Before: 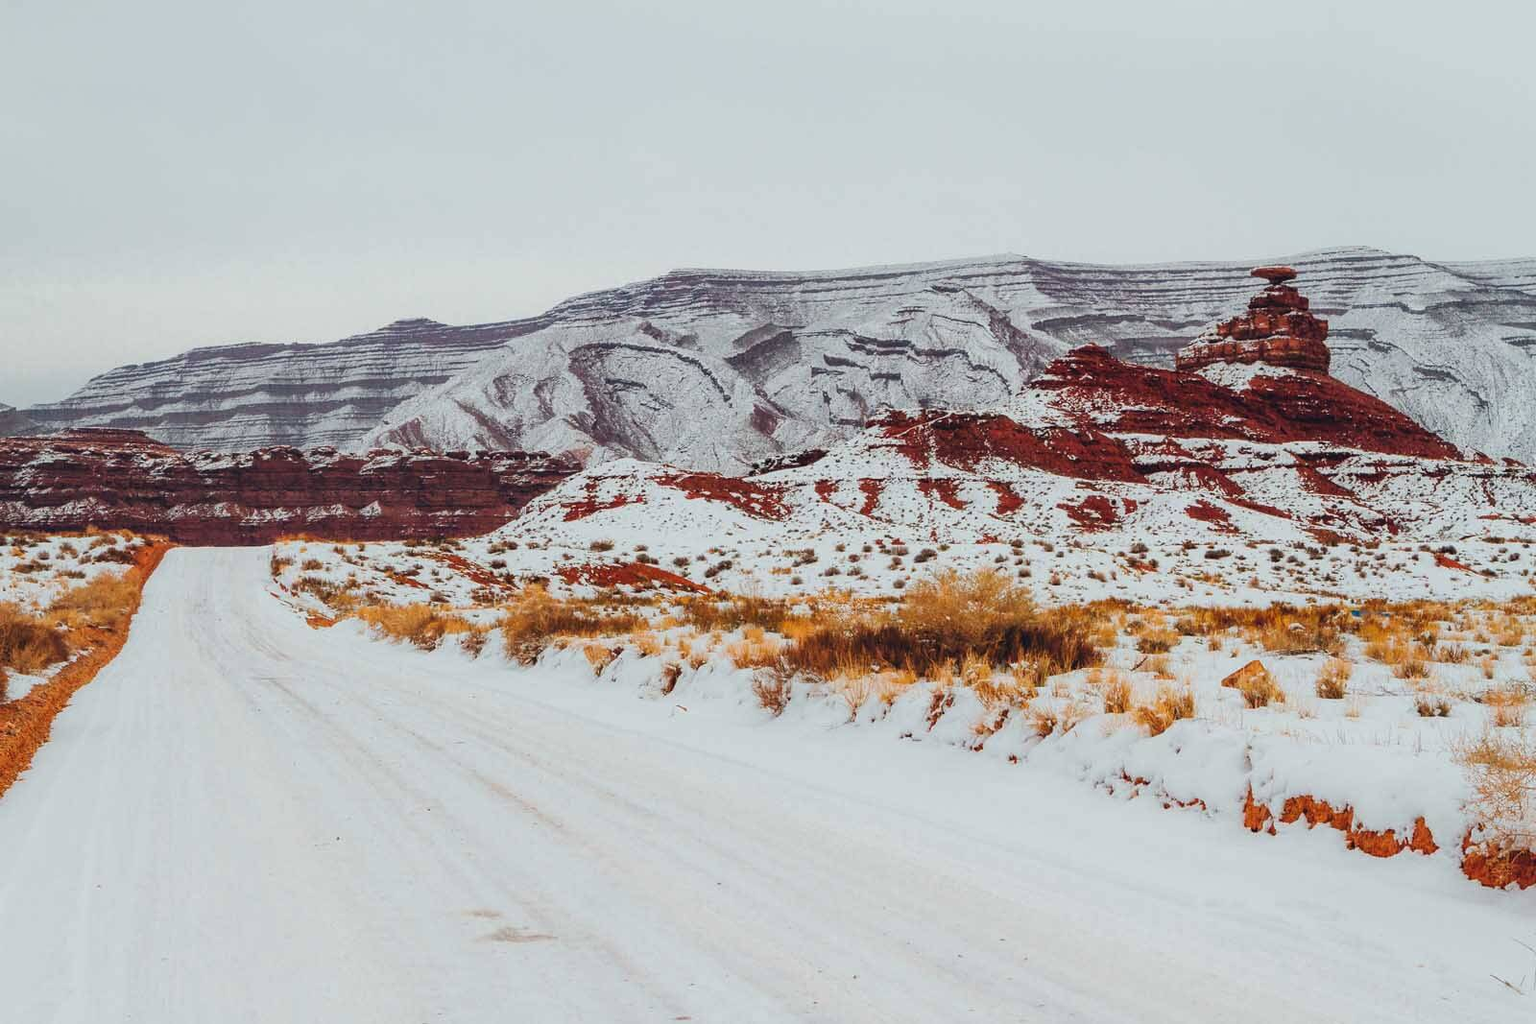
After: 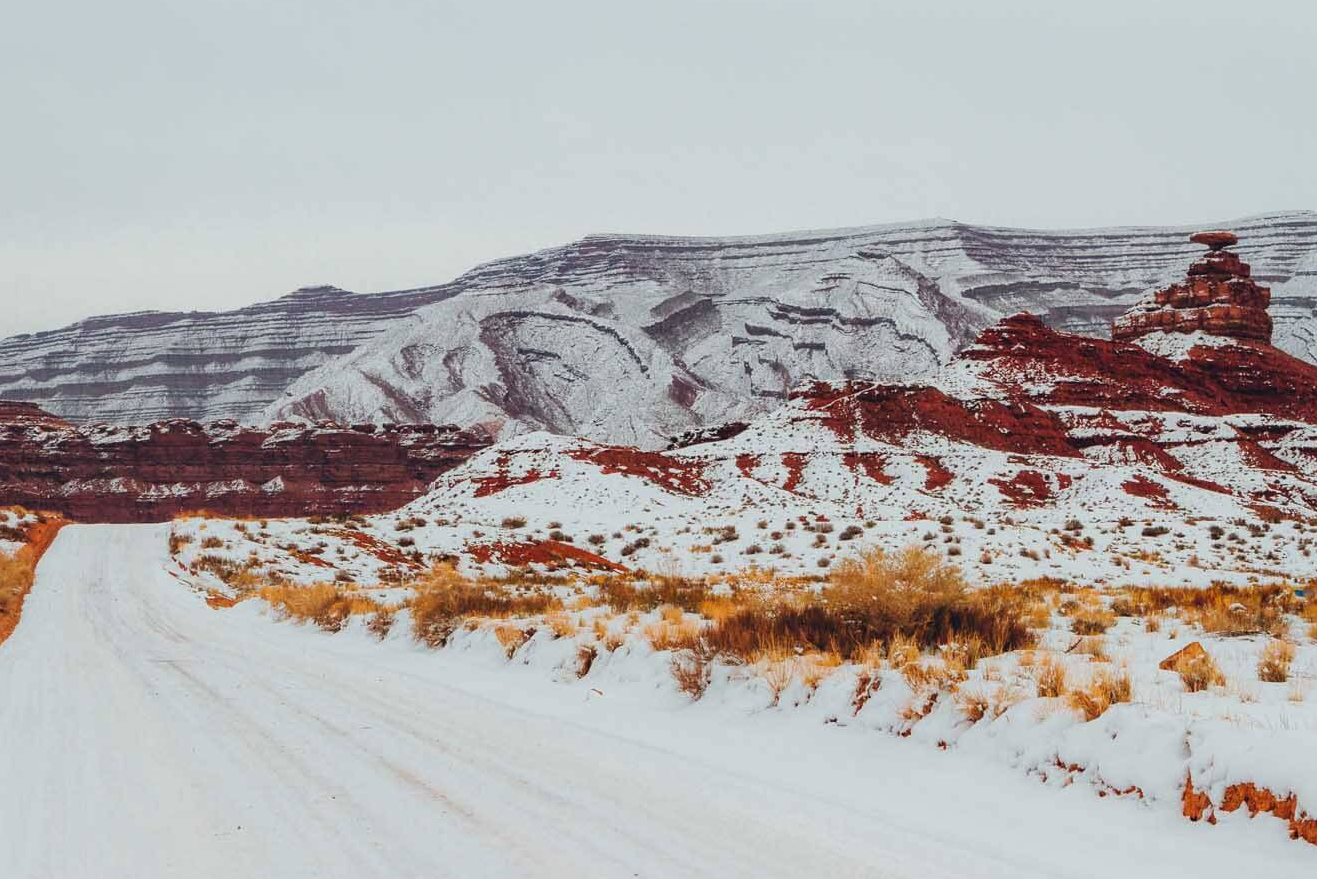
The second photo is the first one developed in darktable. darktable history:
crop and rotate: left 7.095%, top 4.375%, right 10.55%, bottom 13.176%
